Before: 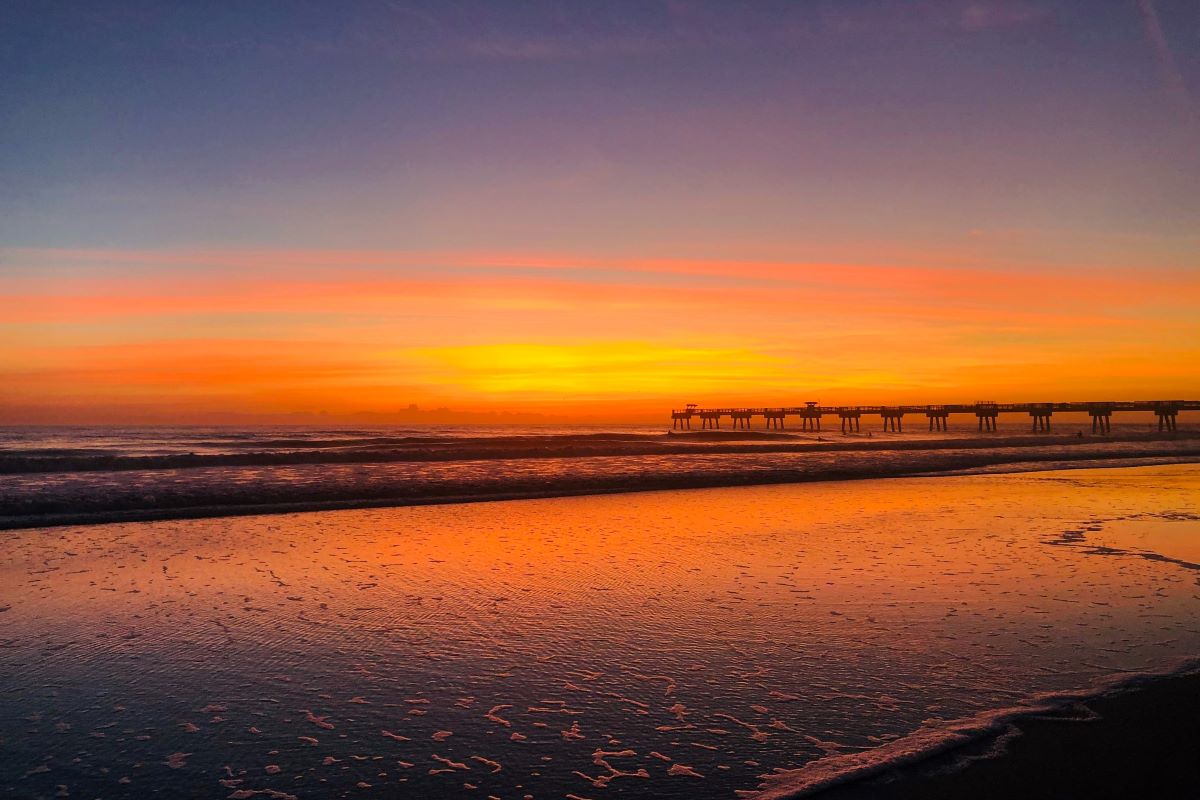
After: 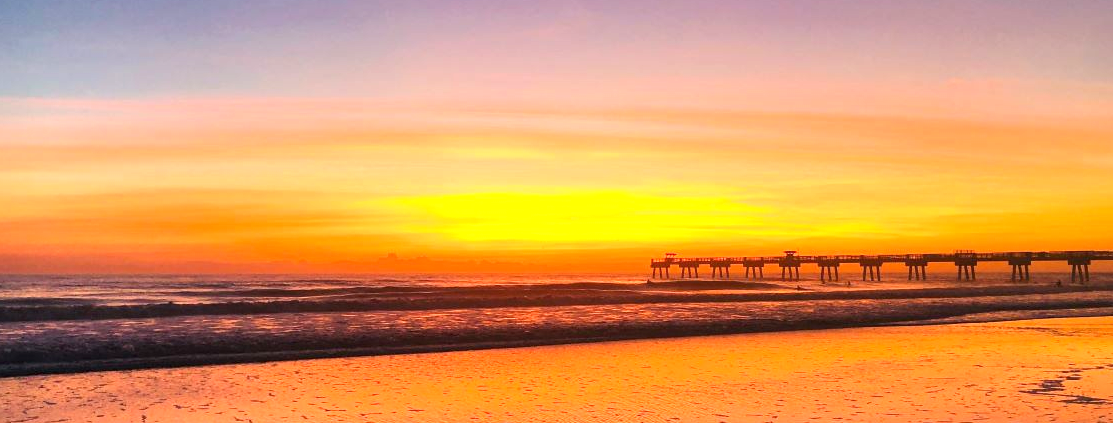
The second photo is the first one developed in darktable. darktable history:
exposure: exposure 1 EV, compensate exposure bias true, compensate highlight preservation false
crop: left 1.812%, top 18.96%, right 5.195%, bottom 28.004%
